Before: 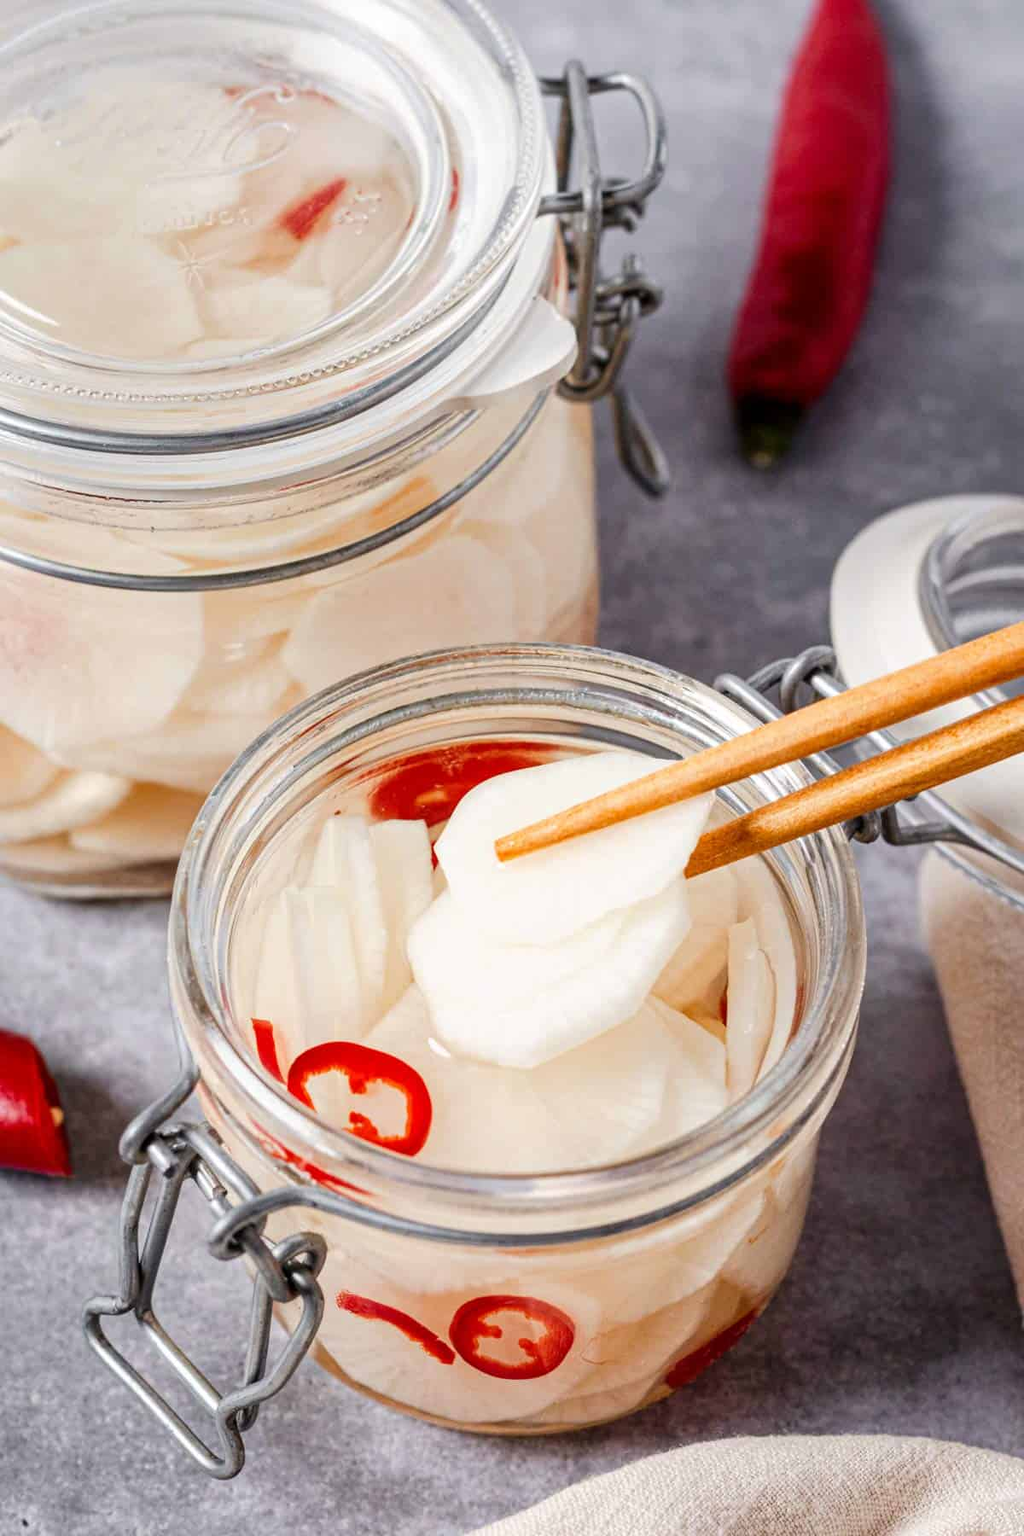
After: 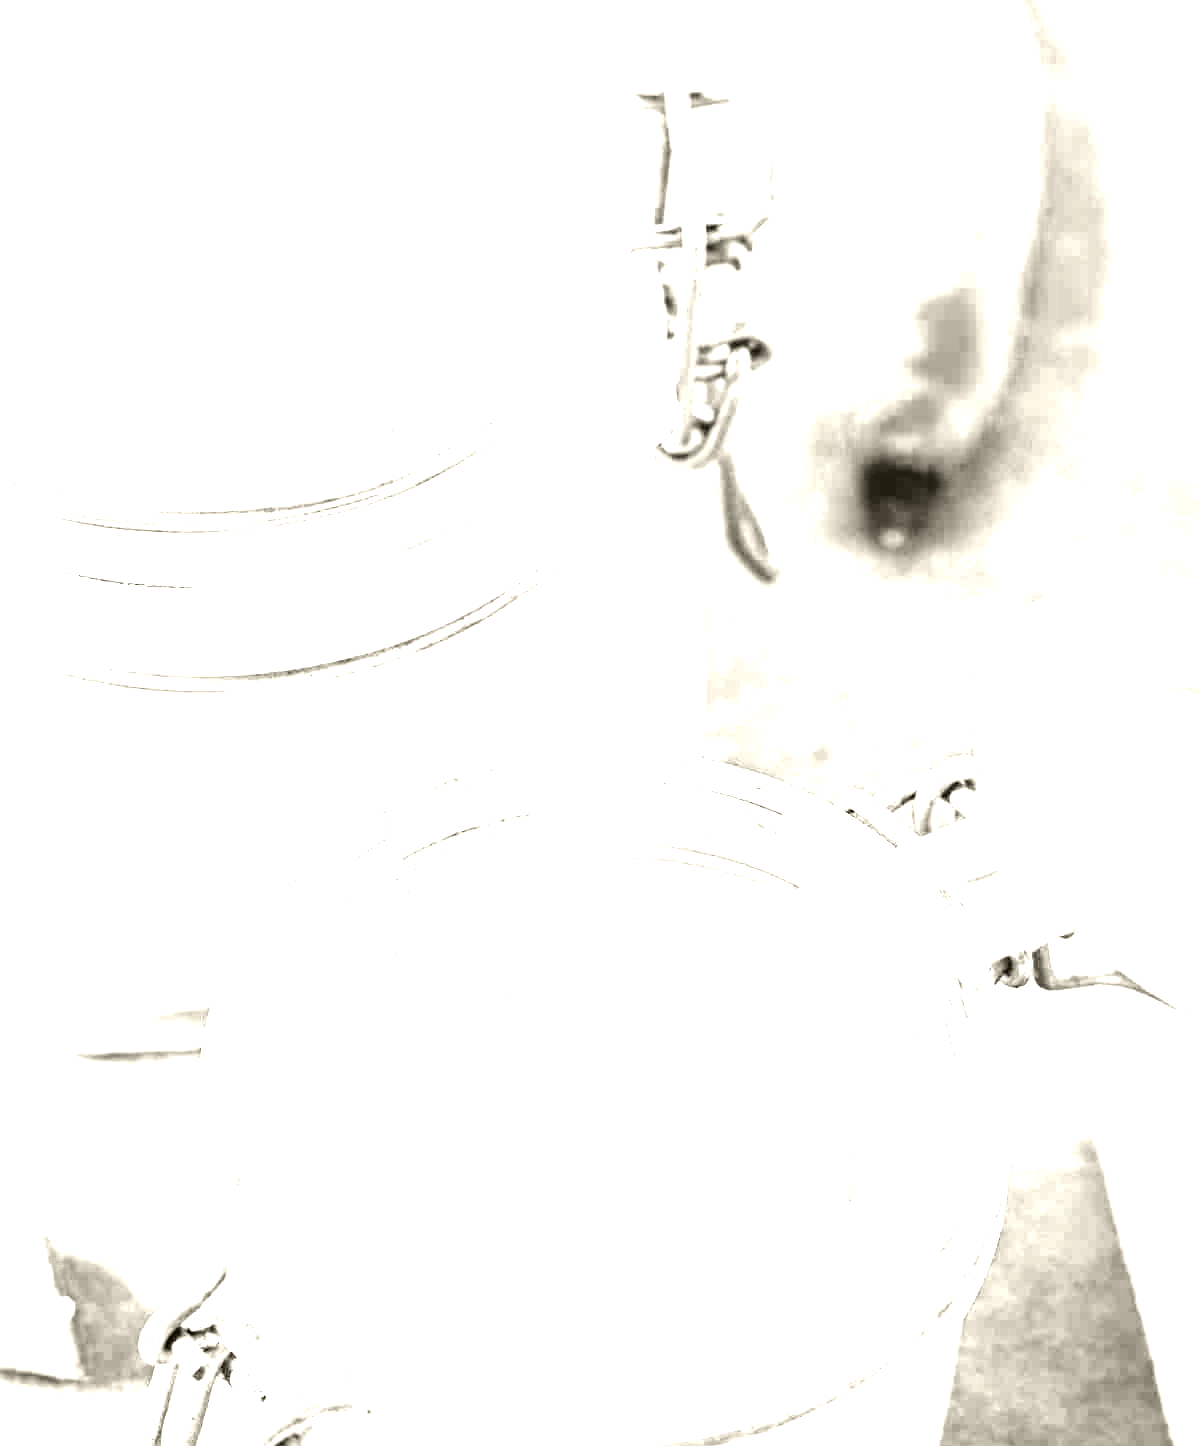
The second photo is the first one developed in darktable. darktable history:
sharpen: radius 5.325, amount 0.312, threshold 26.433
crop: bottom 19.644%
colorize: hue 41.44°, saturation 22%, source mix 60%, lightness 10.61%
white balance: red 8, blue 8
